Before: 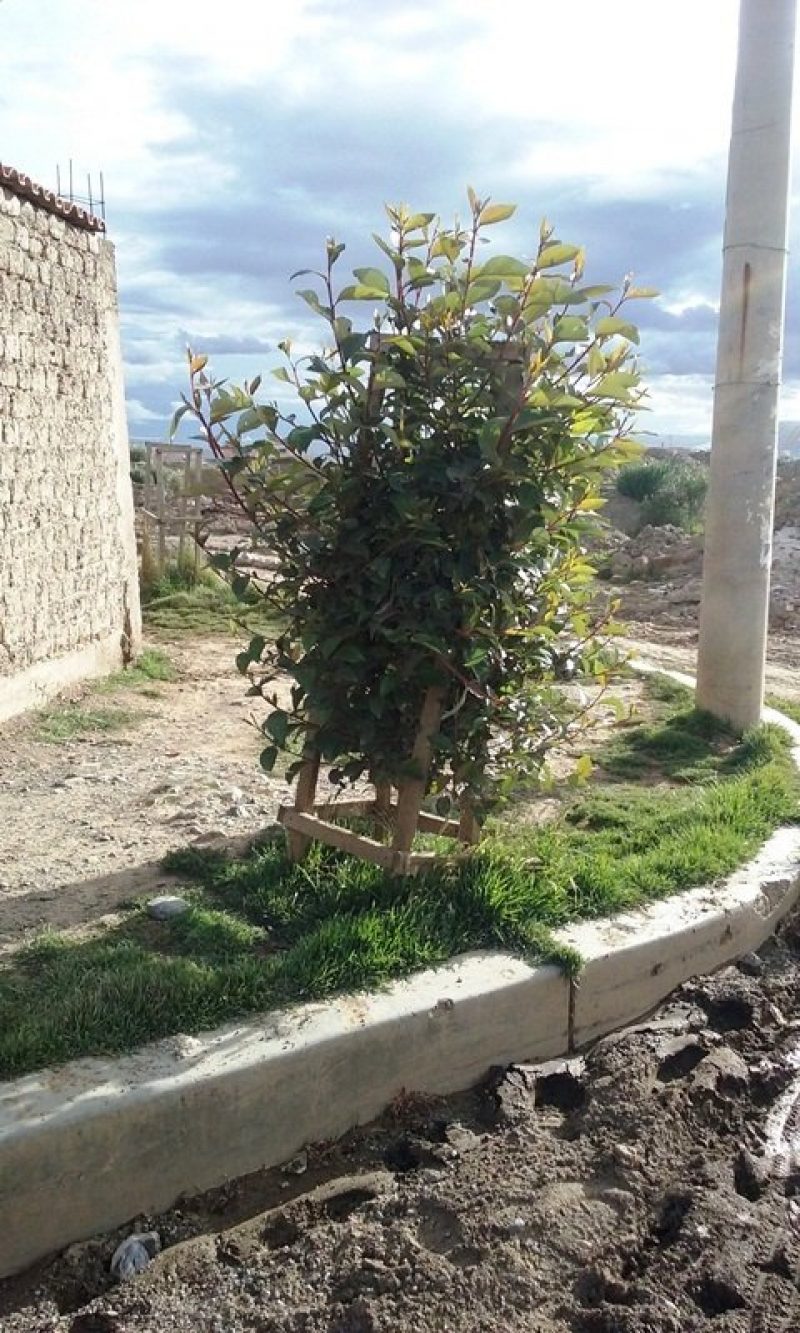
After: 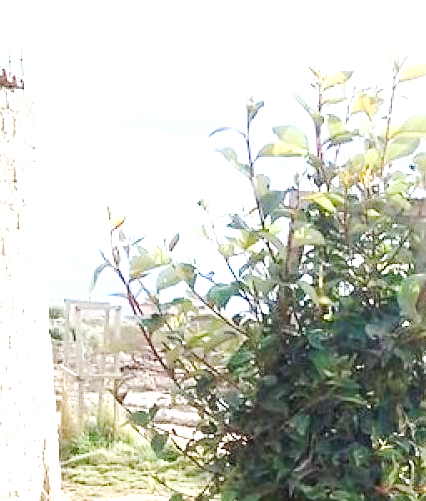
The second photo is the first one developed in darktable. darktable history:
exposure: black level correction 0.001, exposure 1.805 EV, compensate exposure bias true, compensate highlight preservation false
tone curve: curves: ch0 [(0, 0) (0.239, 0.248) (0.508, 0.606) (0.826, 0.855) (1, 0.945)]; ch1 [(0, 0) (0.401, 0.42) (0.442, 0.47) (0.492, 0.498) (0.511, 0.516) (0.555, 0.586) (0.681, 0.739) (1, 1)]; ch2 [(0, 0) (0.411, 0.433) (0.5, 0.504) (0.545, 0.574) (1, 1)], preserve colors none
crop: left 10.234%, top 10.733%, right 36.501%, bottom 51.682%
contrast brightness saturation: contrast -0.023, brightness -0.014, saturation 0.035
sharpen: radius 1.476, amount 0.408, threshold 1.631
